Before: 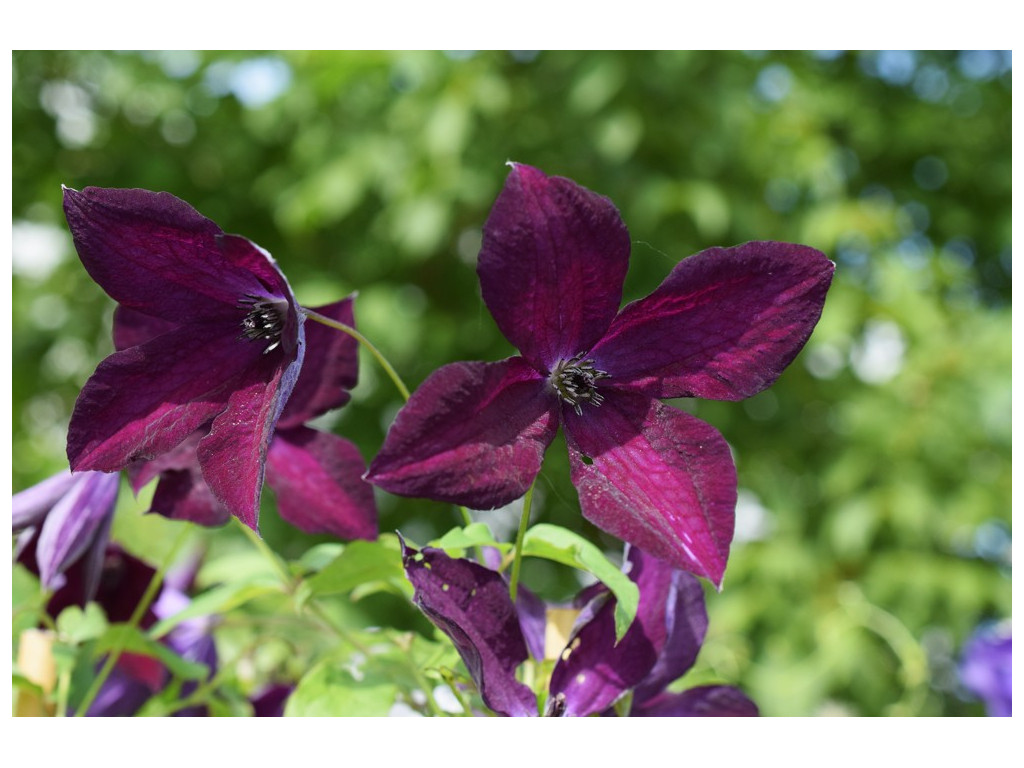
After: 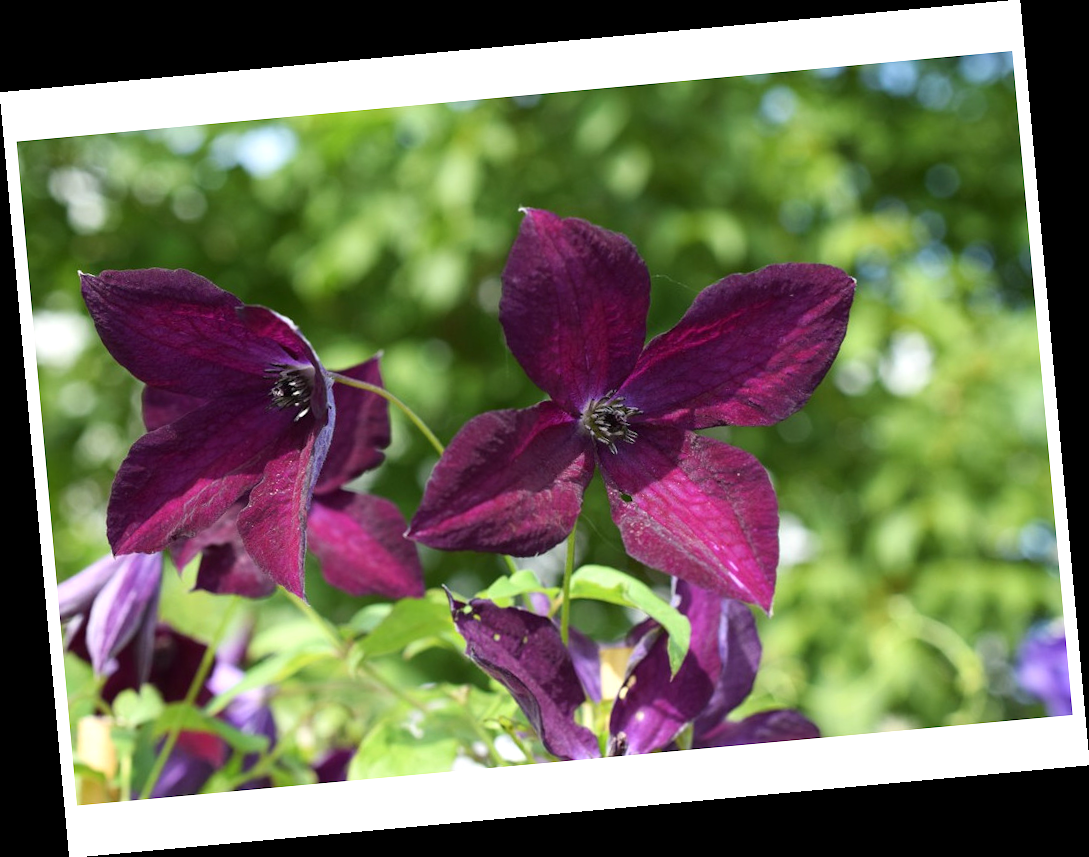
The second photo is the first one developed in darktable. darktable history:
white balance: red 1.009, blue 0.985
exposure: exposure 0.3 EV, compensate highlight preservation false
rotate and perspective: rotation -5.2°, automatic cropping off
